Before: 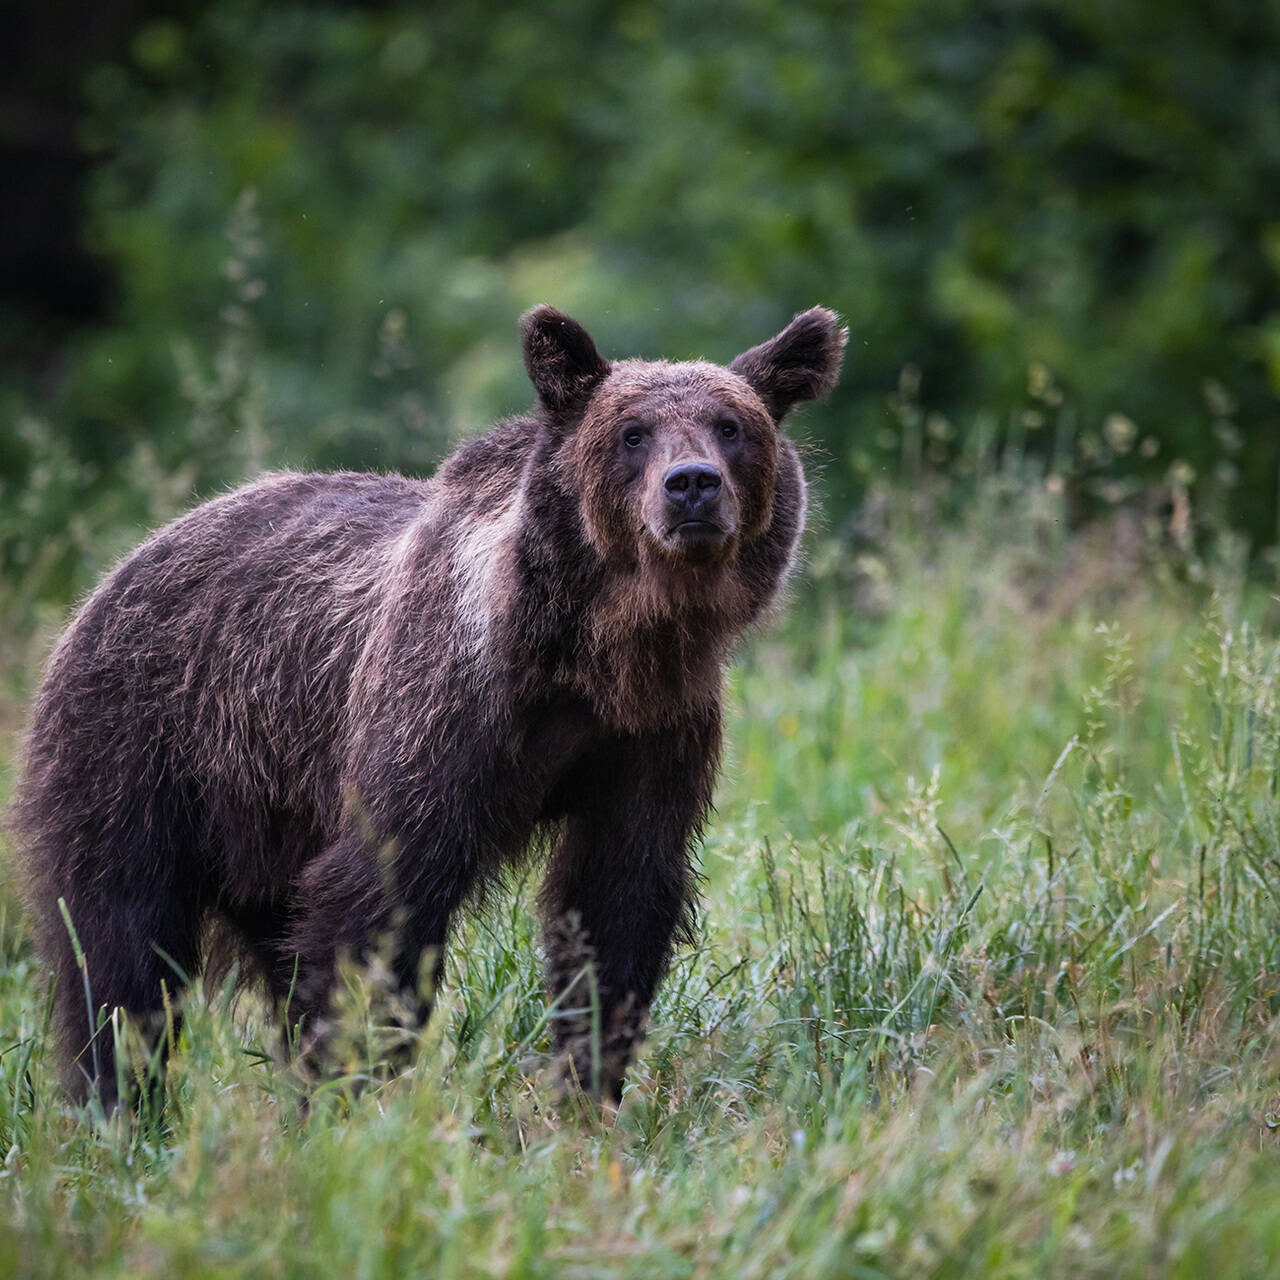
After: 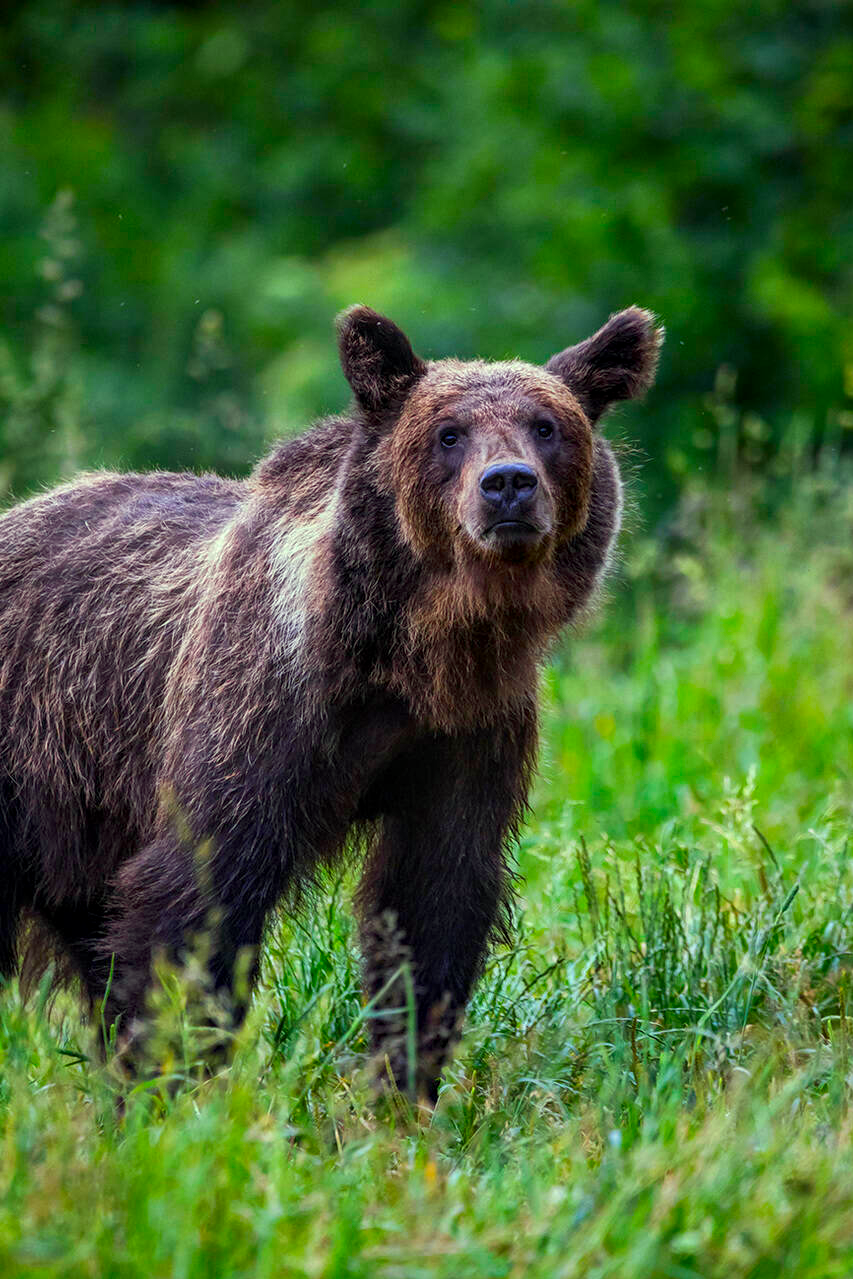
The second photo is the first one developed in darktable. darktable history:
color correction: highlights a* -10.77, highlights b* 9.8, saturation 1.72
local contrast: on, module defaults
crop and rotate: left 14.385%, right 18.948%
